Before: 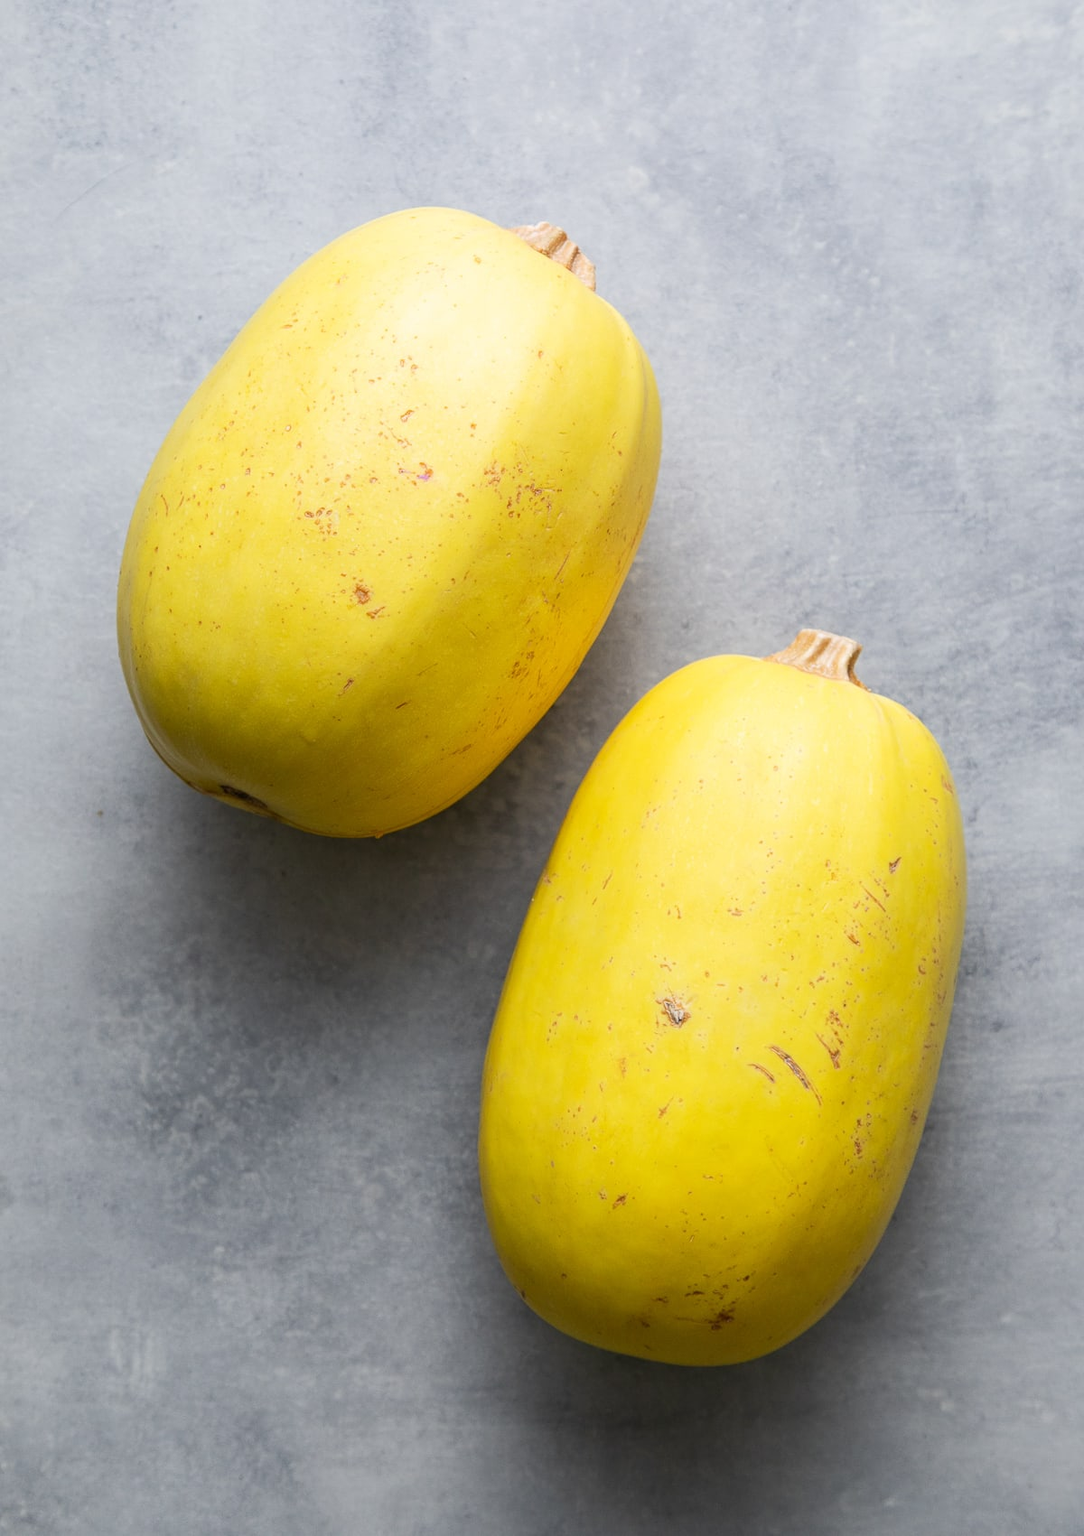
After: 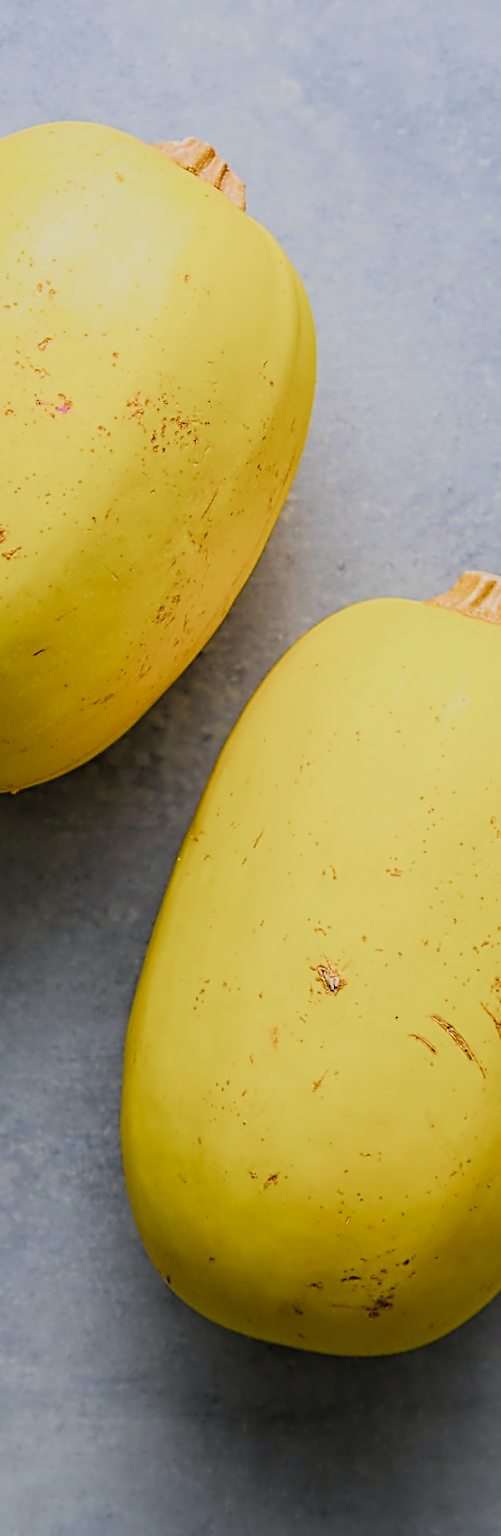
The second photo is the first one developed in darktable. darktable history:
exposure: black level correction 0, compensate exposure bias true, compensate highlight preservation false
filmic rgb: black relative exposure -7.65 EV, white relative exposure 4.56 EV, threshold 3 EV, hardness 3.61, contrast 0.99, add noise in highlights 0.099, color science v4 (2020), type of noise poissonian, enable highlight reconstruction true
crop: left 33.695%, top 6.083%, right 22.835%
contrast equalizer: octaves 7, y [[0.5, 0.5, 0.5, 0.515, 0.749, 0.84], [0.5 ×6], [0.5 ×6], [0, 0, 0, 0.001, 0.067, 0.262], [0 ×6]]
color balance rgb: shadows lift › chroma 1.022%, shadows lift › hue 242.66°, white fulcrum 0.093 EV, linear chroma grading › highlights 99.904%, linear chroma grading › global chroma 23.609%, perceptual saturation grading › global saturation 0.924%, global vibrance 16.041%, saturation formula JzAzBz (2021)
